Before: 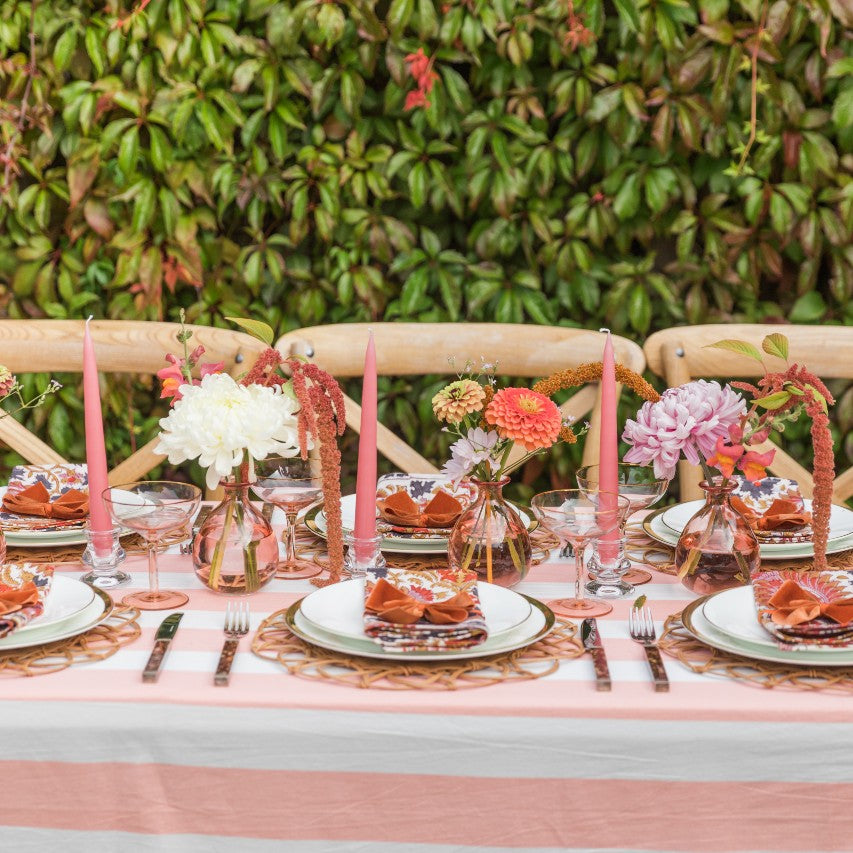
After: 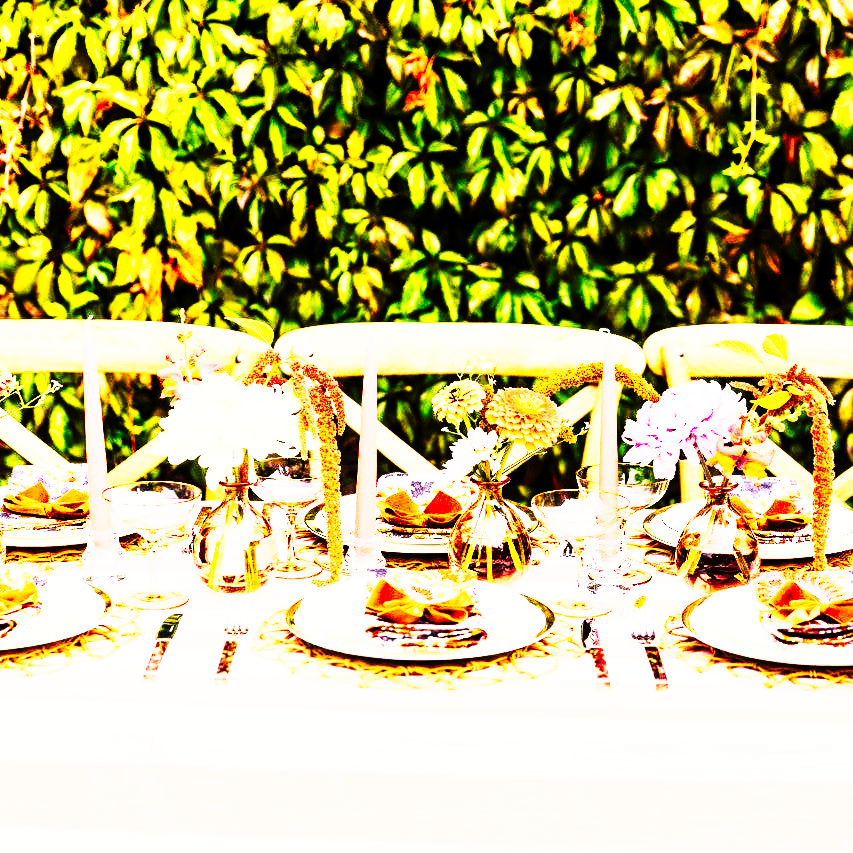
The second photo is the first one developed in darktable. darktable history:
tone curve: curves: ch0 [(0, 0) (0.003, 0.003) (0.011, 0.006) (0.025, 0.012) (0.044, 0.02) (0.069, 0.023) (0.1, 0.029) (0.136, 0.037) (0.177, 0.058) (0.224, 0.084) (0.277, 0.137) (0.335, 0.209) (0.399, 0.336) (0.468, 0.478) (0.543, 0.63) (0.623, 0.789) (0.709, 0.903) (0.801, 0.967) (0.898, 0.987) (1, 1)], preserve colors none
color balance rgb: shadows lift › luminance -21.66%, shadows lift › chroma 6.57%, shadows lift › hue 270°, power › chroma 0.68%, power › hue 60°, highlights gain › luminance 6.08%, highlights gain › chroma 1.33%, highlights gain › hue 90°, global offset › luminance -0.87%, perceptual saturation grading › global saturation 26.86%, perceptual saturation grading › highlights -28.39%, perceptual saturation grading › mid-tones 15.22%, perceptual saturation grading › shadows 33.98%, perceptual brilliance grading › highlights 10%, perceptual brilliance grading › mid-tones 5%
rgb curve: curves: ch0 [(0, 0) (0.21, 0.15) (0.24, 0.21) (0.5, 0.75) (0.75, 0.96) (0.89, 0.99) (1, 1)]; ch1 [(0, 0.02) (0.21, 0.13) (0.25, 0.2) (0.5, 0.67) (0.75, 0.9) (0.89, 0.97) (1, 1)]; ch2 [(0, 0.02) (0.21, 0.13) (0.25, 0.2) (0.5, 0.67) (0.75, 0.9) (0.89, 0.97) (1, 1)], compensate middle gray true
